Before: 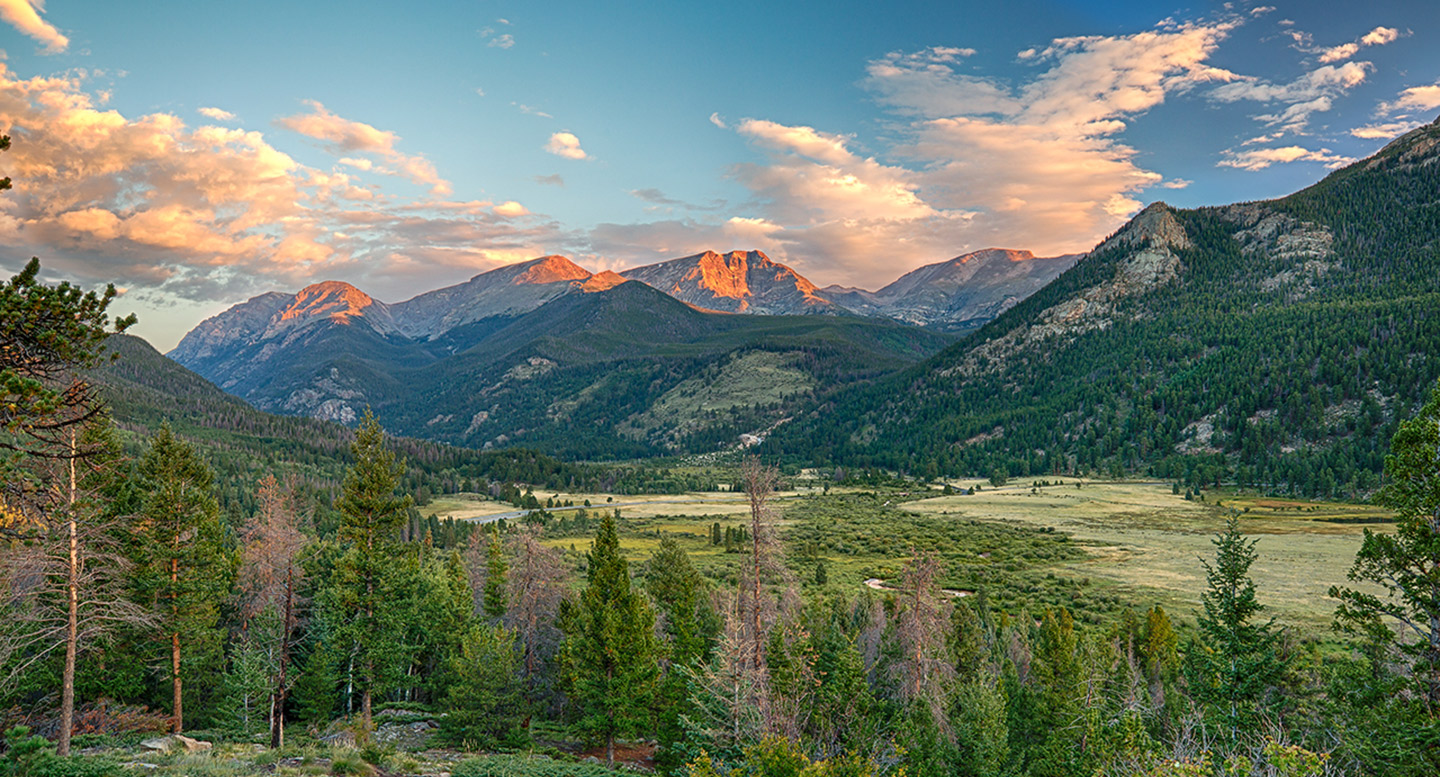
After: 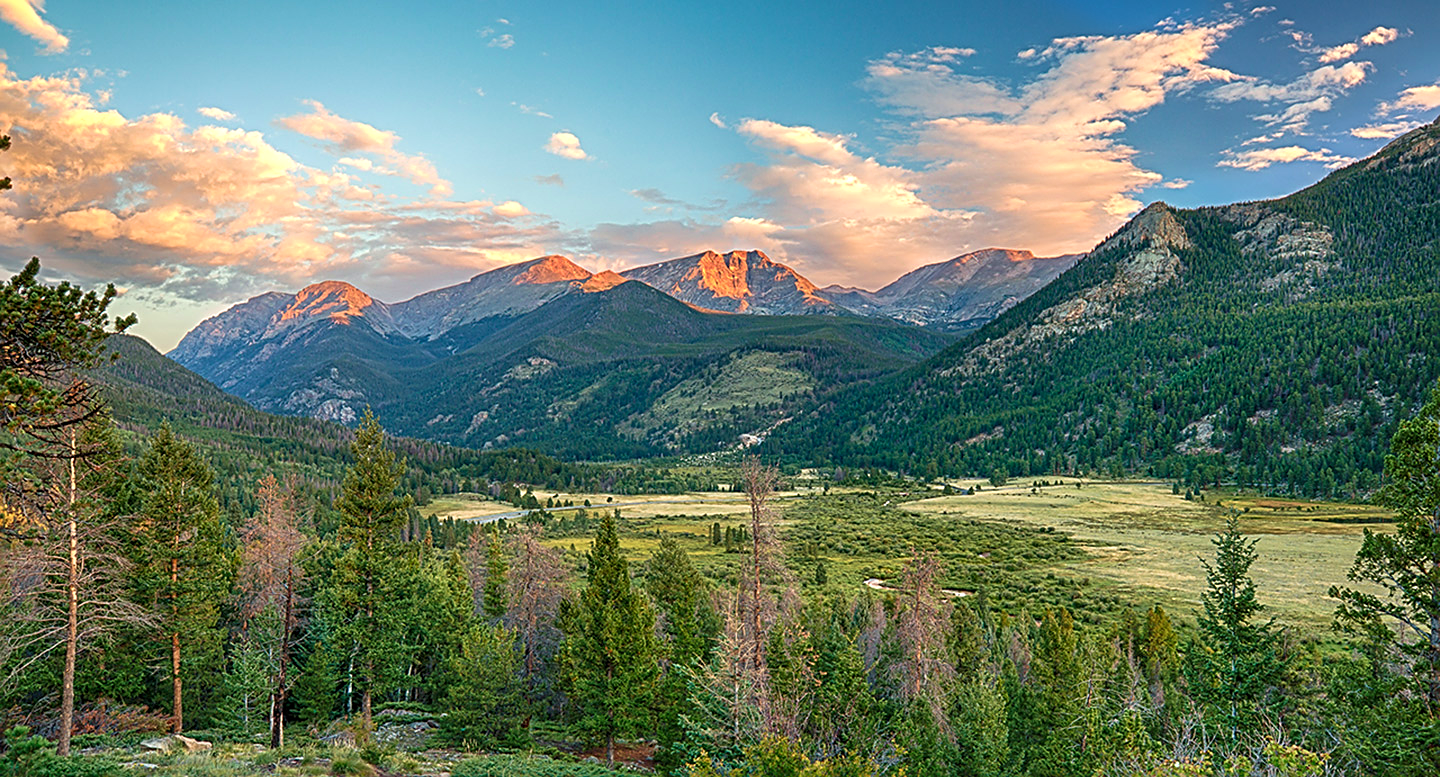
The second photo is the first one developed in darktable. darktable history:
sharpen: on, module defaults
velvia: on, module defaults
exposure: exposure 0.204 EV, compensate highlight preservation false
